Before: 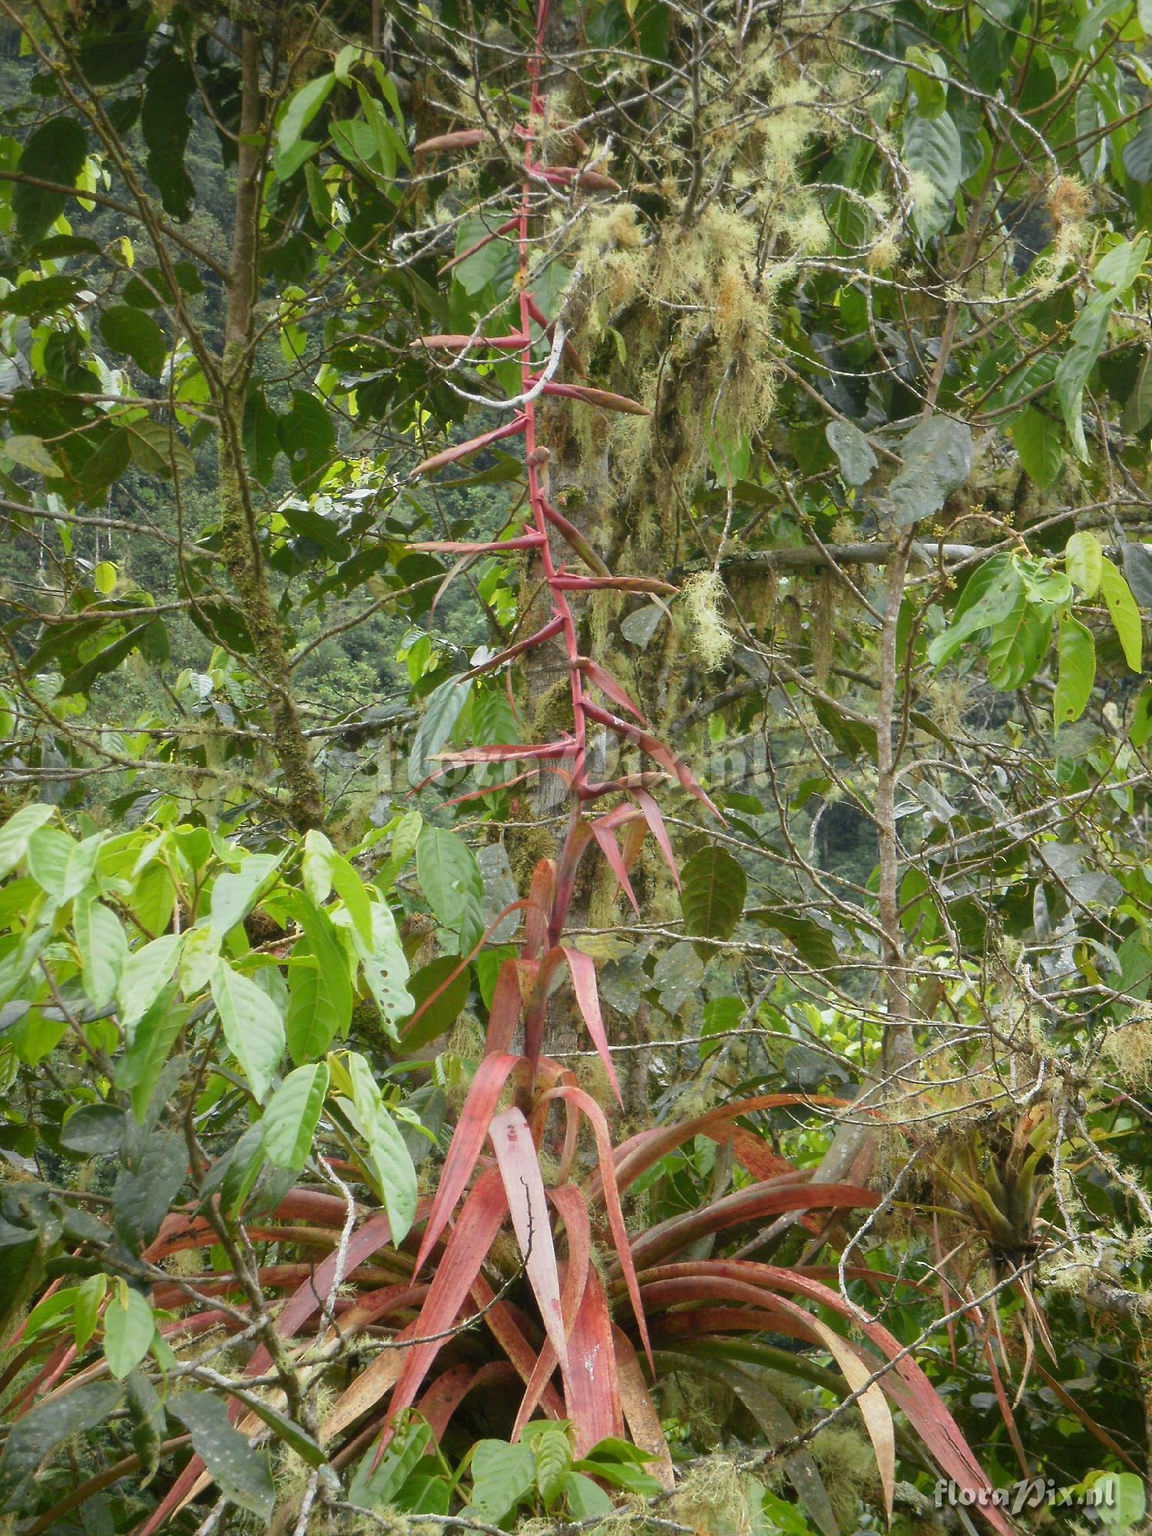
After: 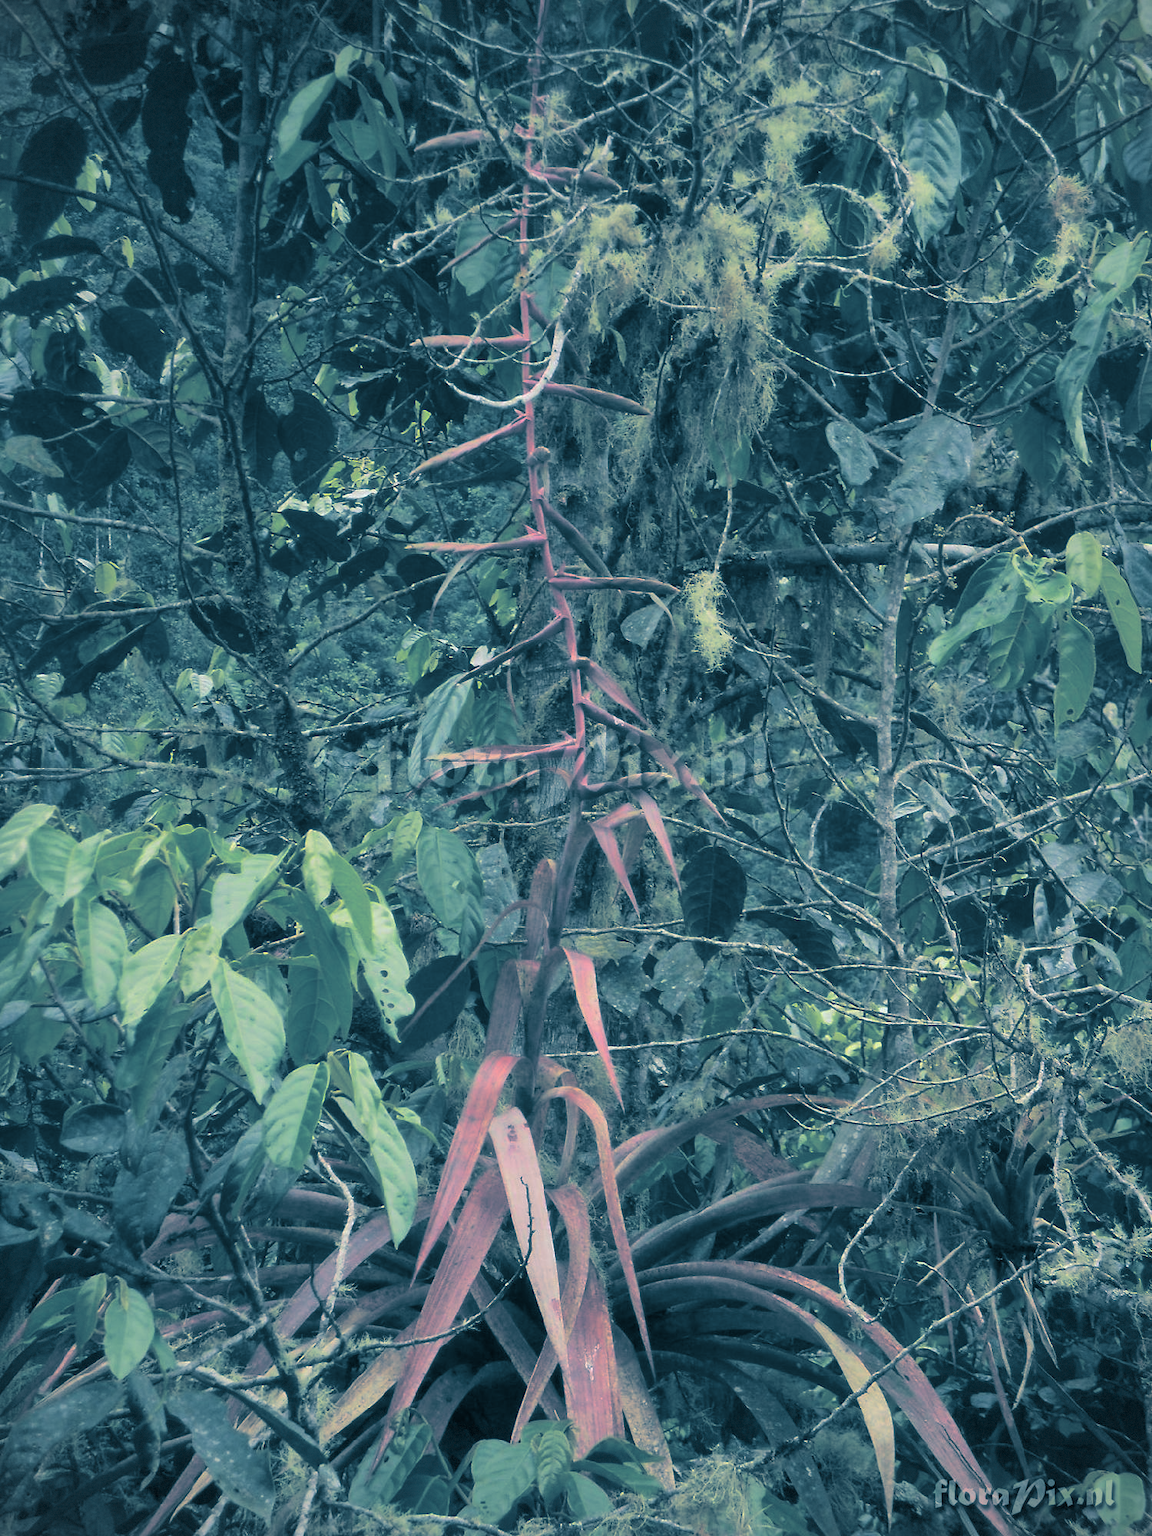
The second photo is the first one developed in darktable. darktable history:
split-toning: shadows › hue 212.4°, balance -70
color balance rgb: perceptual saturation grading › global saturation 20%, global vibrance 20%
vignetting: fall-off start 97.28%, fall-off radius 79%, brightness -0.462, saturation -0.3, width/height ratio 1.114, dithering 8-bit output, unbound false
tone equalizer: on, module defaults
shadows and highlights: highlights -60
